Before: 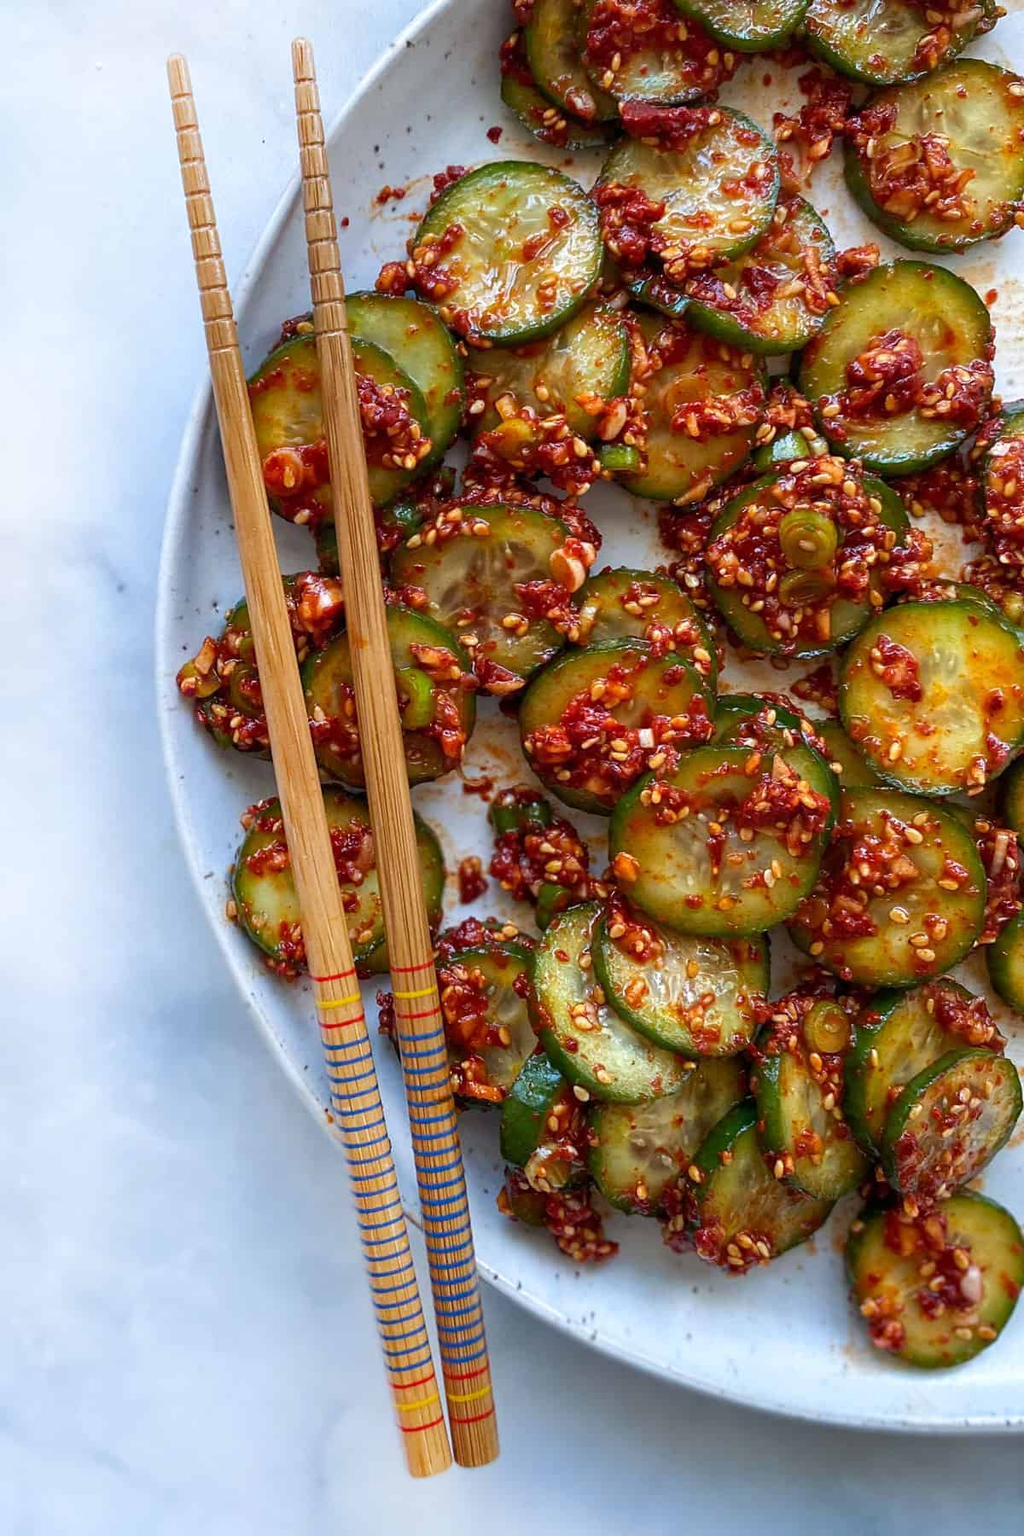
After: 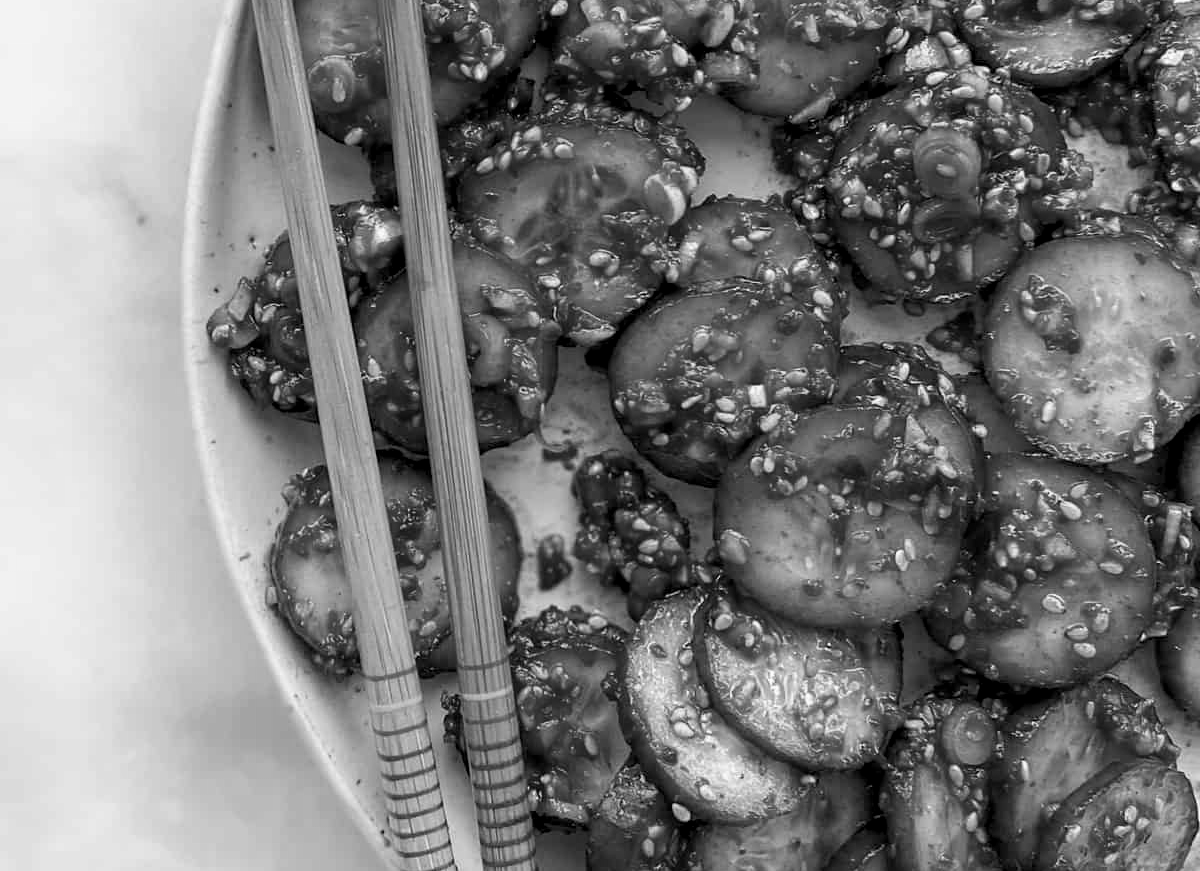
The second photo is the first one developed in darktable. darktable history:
monochrome: on, module defaults
crop and rotate: top 26.056%, bottom 25.543%
exposure: black level correction 0.005, exposure 0.001 EV, compensate highlight preservation false
